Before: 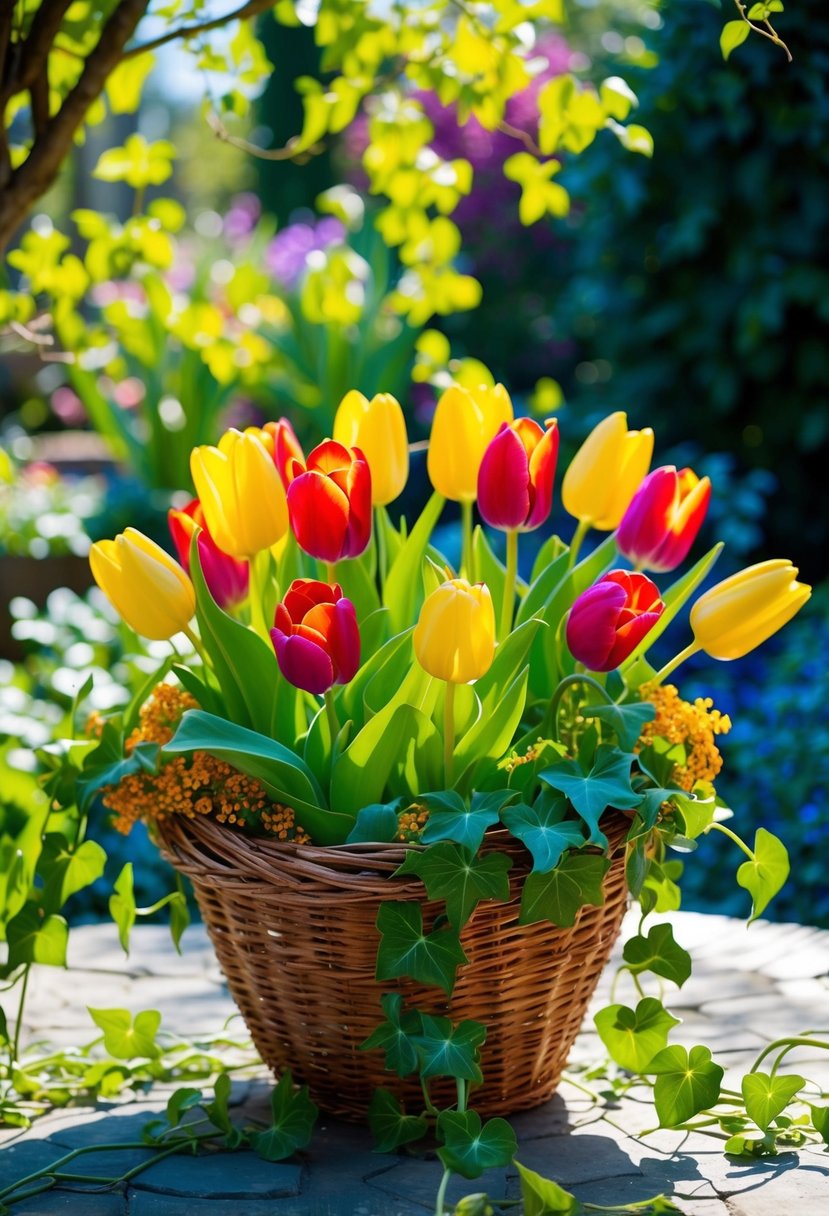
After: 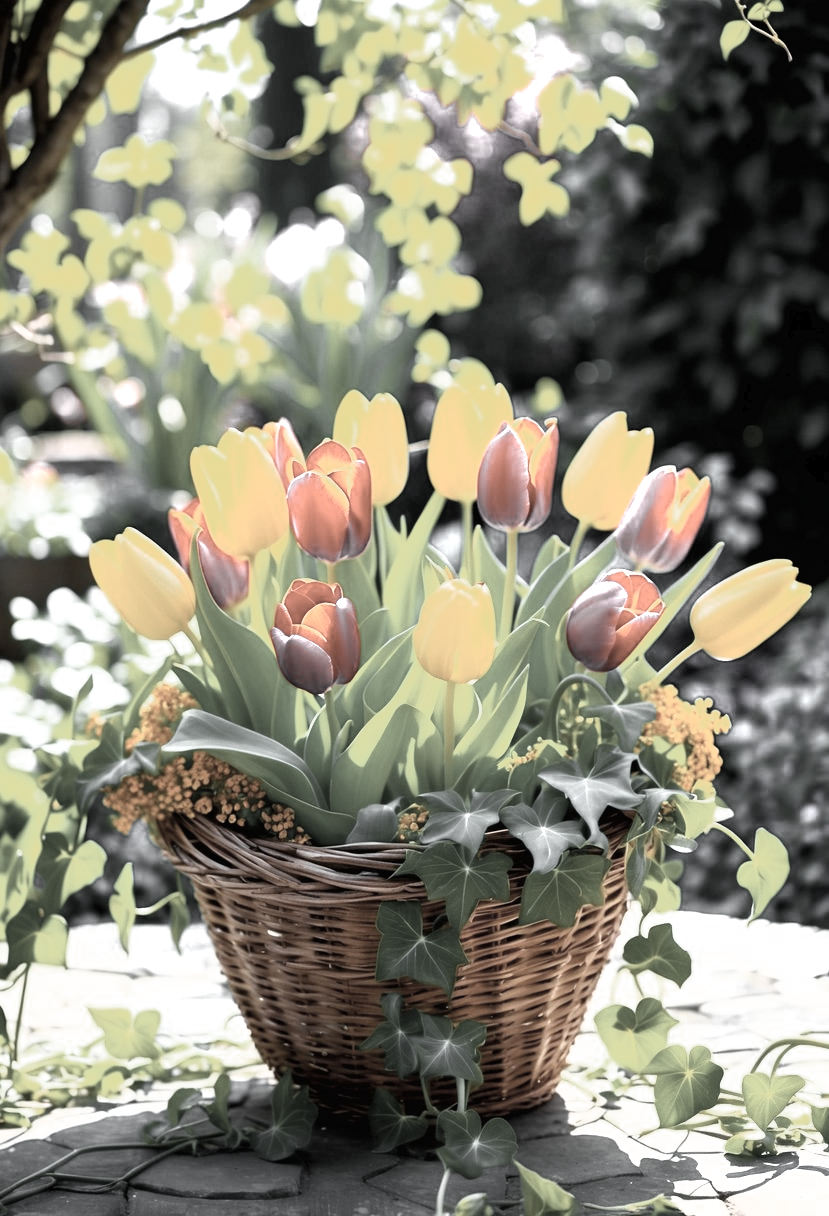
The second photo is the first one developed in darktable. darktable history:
tone curve: curves: ch0 [(0, 0) (0.003, 0.028) (0.011, 0.028) (0.025, 0.026) (0.044, 0.036) (0.069, 0.06) (0.1, 0.101) (0.136, 0.15) (0.177, 0.203) (0.224, 0.271) (0.277, 0.345) (0.335, 0.422) (0.399, 0.515) (0.468, 0.611) (0.543, 0.716) (0.623, 0.826) (0.709, 0.942) (0.801, 0.992) (0.898, 1) (1, 1)], color space Lab, independent channels
color zones: curves: ch0 [(0, 0.613) (0.01, 0.613) (0.245, 0.448) (0.498, 0.529) (0.642, 0.665) (0.879, 0.777) (0.99, 0.613)]; ch1 [(0, 0.035) (0.121, 0.189) (0.259, 0.197) (0.415, 0.061) (0.589, 0.022) (0.732, 0.022) (0.857, 0.026) (0.991, 0.053)]
levels: levels [0.018, 0.493, 1]
